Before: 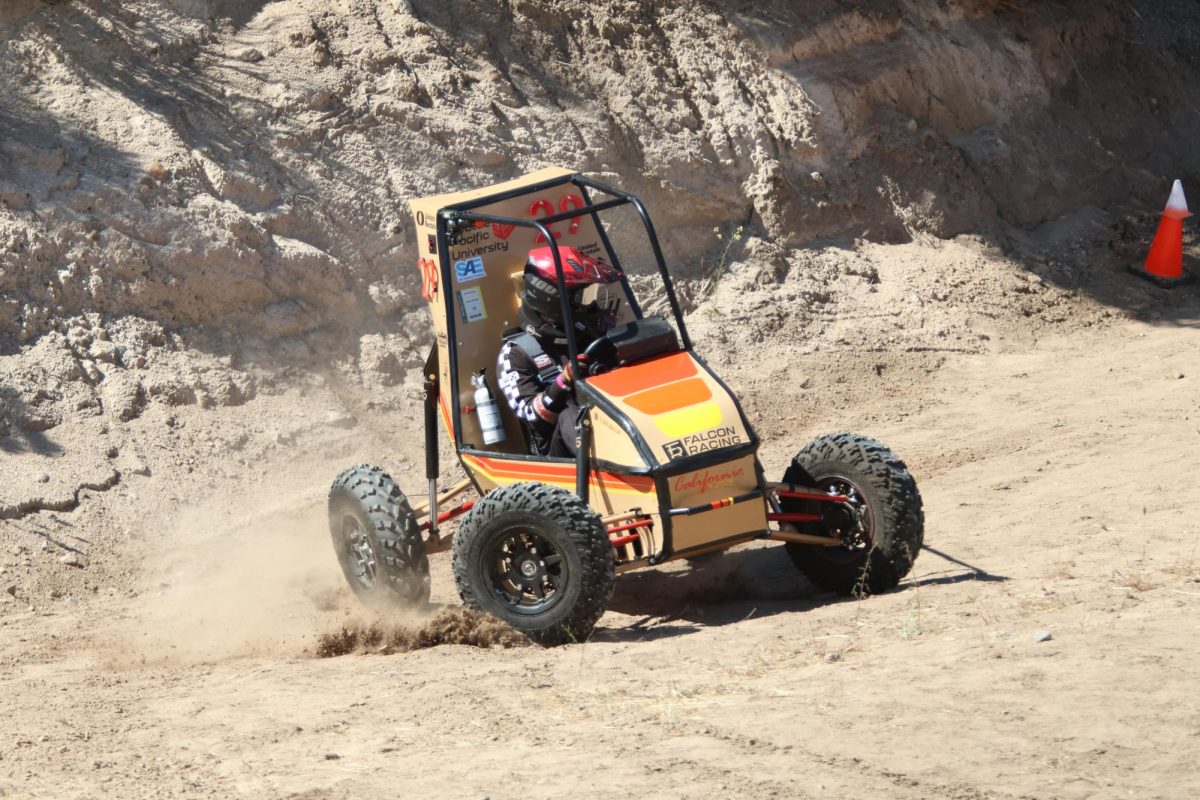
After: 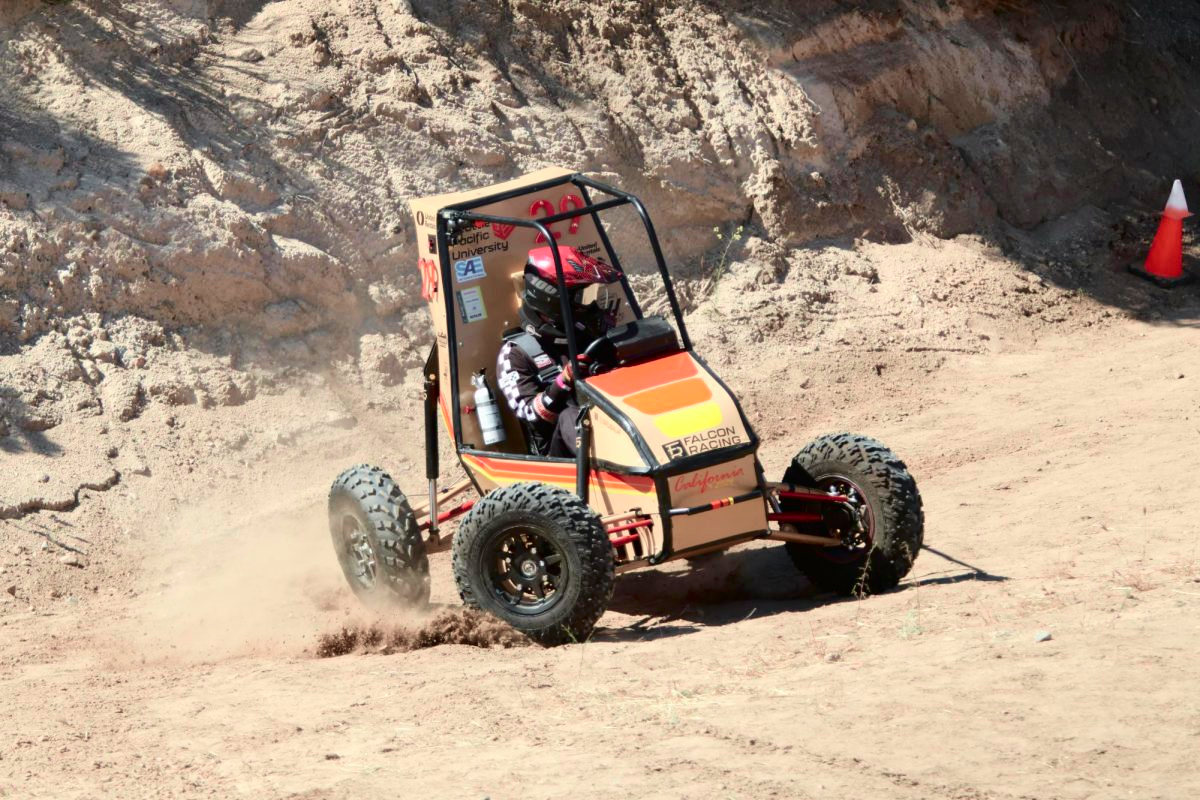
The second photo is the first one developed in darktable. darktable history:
tone curve: curves: ch0 [(0.003, 0) (0.066, 0.023) (0.149, 0.094) (0.264, 0.238) (0.395, 0.421) (0.517, 0.56) (0.688, 0.743) (0.813, 0.846) (1, 1)]; ch1 [(0, 0) (0.164, 0.115) (0.337, 0.332) (0.39, 0.398) (0.464, 0.461) (0.501, 0.5) (0.521, 0.535) (0.571, 0.588) (0.652, 0.681) (0.733, 0.749) (0.811, 0.796) (1, 1)]; ch2 [(0, 0) (0.337, 0.382) (0.464, 0.476) (0.501, 0.502) (0.527, 0.54) (0.556, 0.567) (0.6, 0.59) (0.687, 0.675) (1, 1)], color space Lab, independent channels, preserve colors none
